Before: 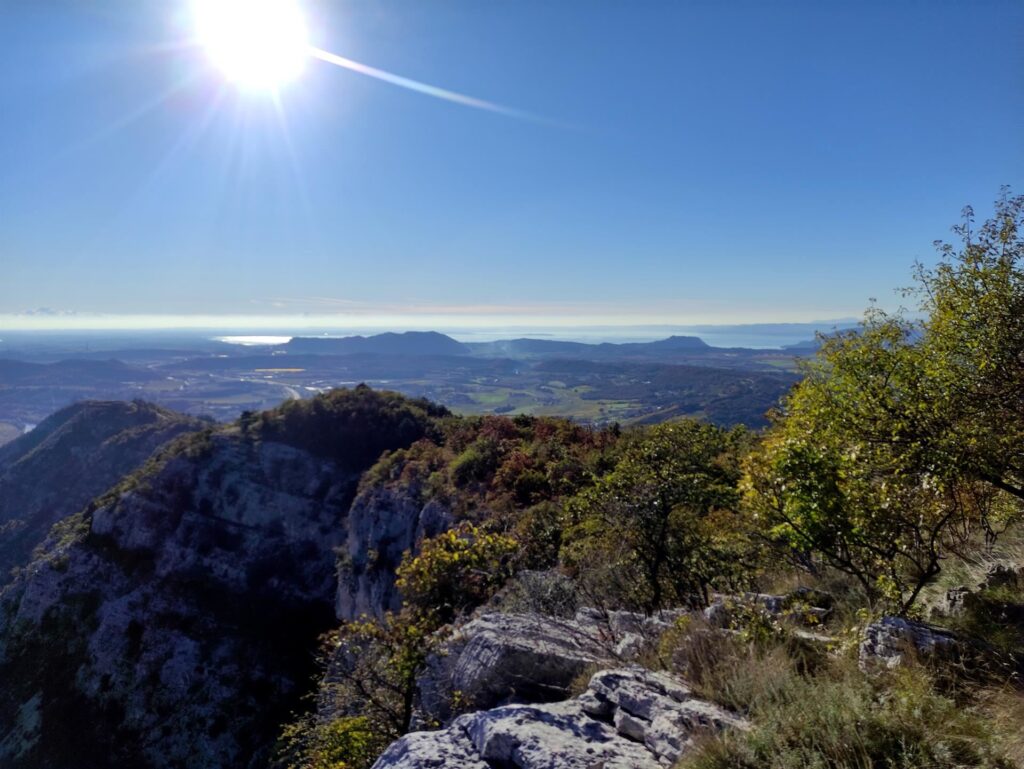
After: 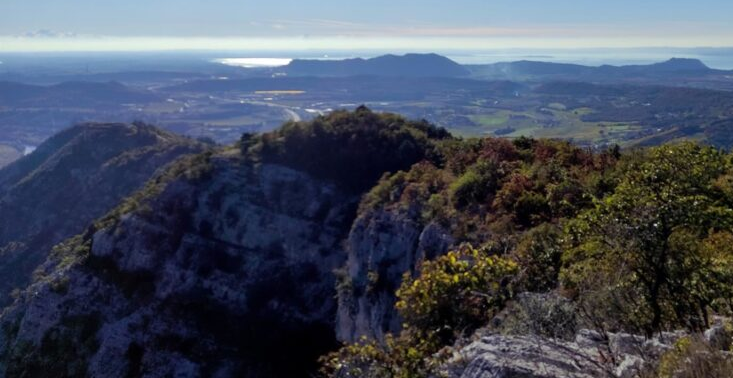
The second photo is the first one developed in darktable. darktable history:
crop: top 36.202%, right 28.401%, bottom 14.623%
